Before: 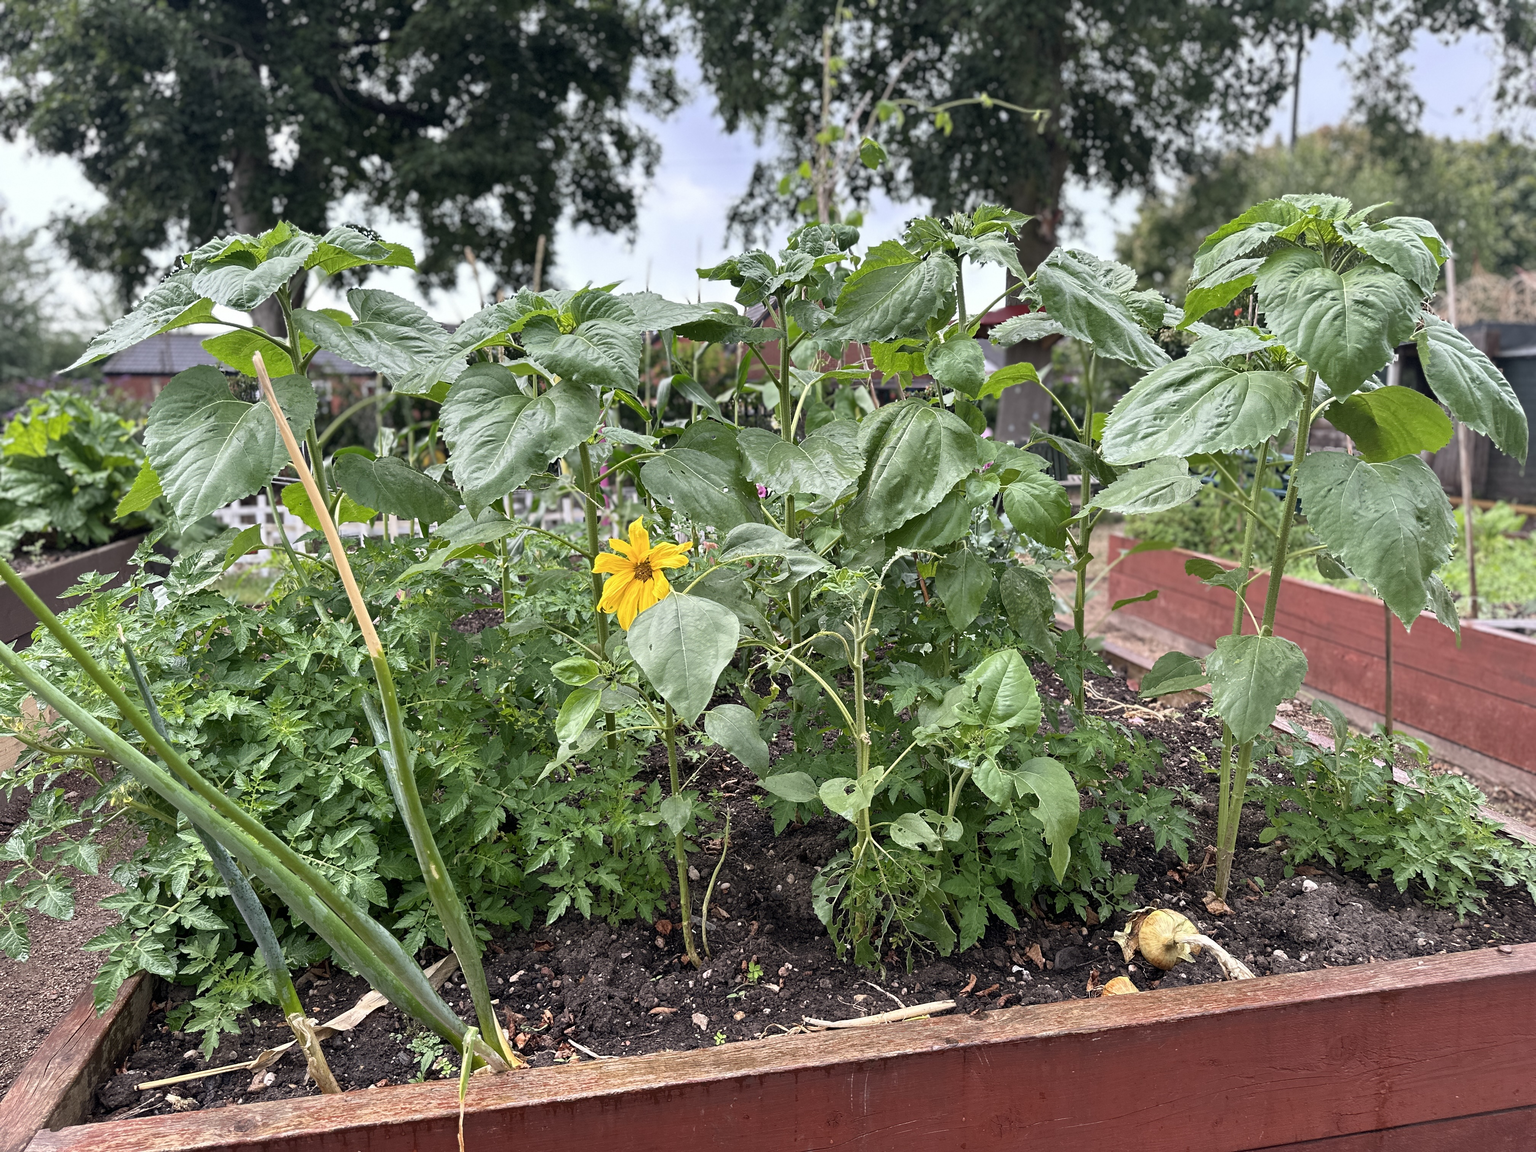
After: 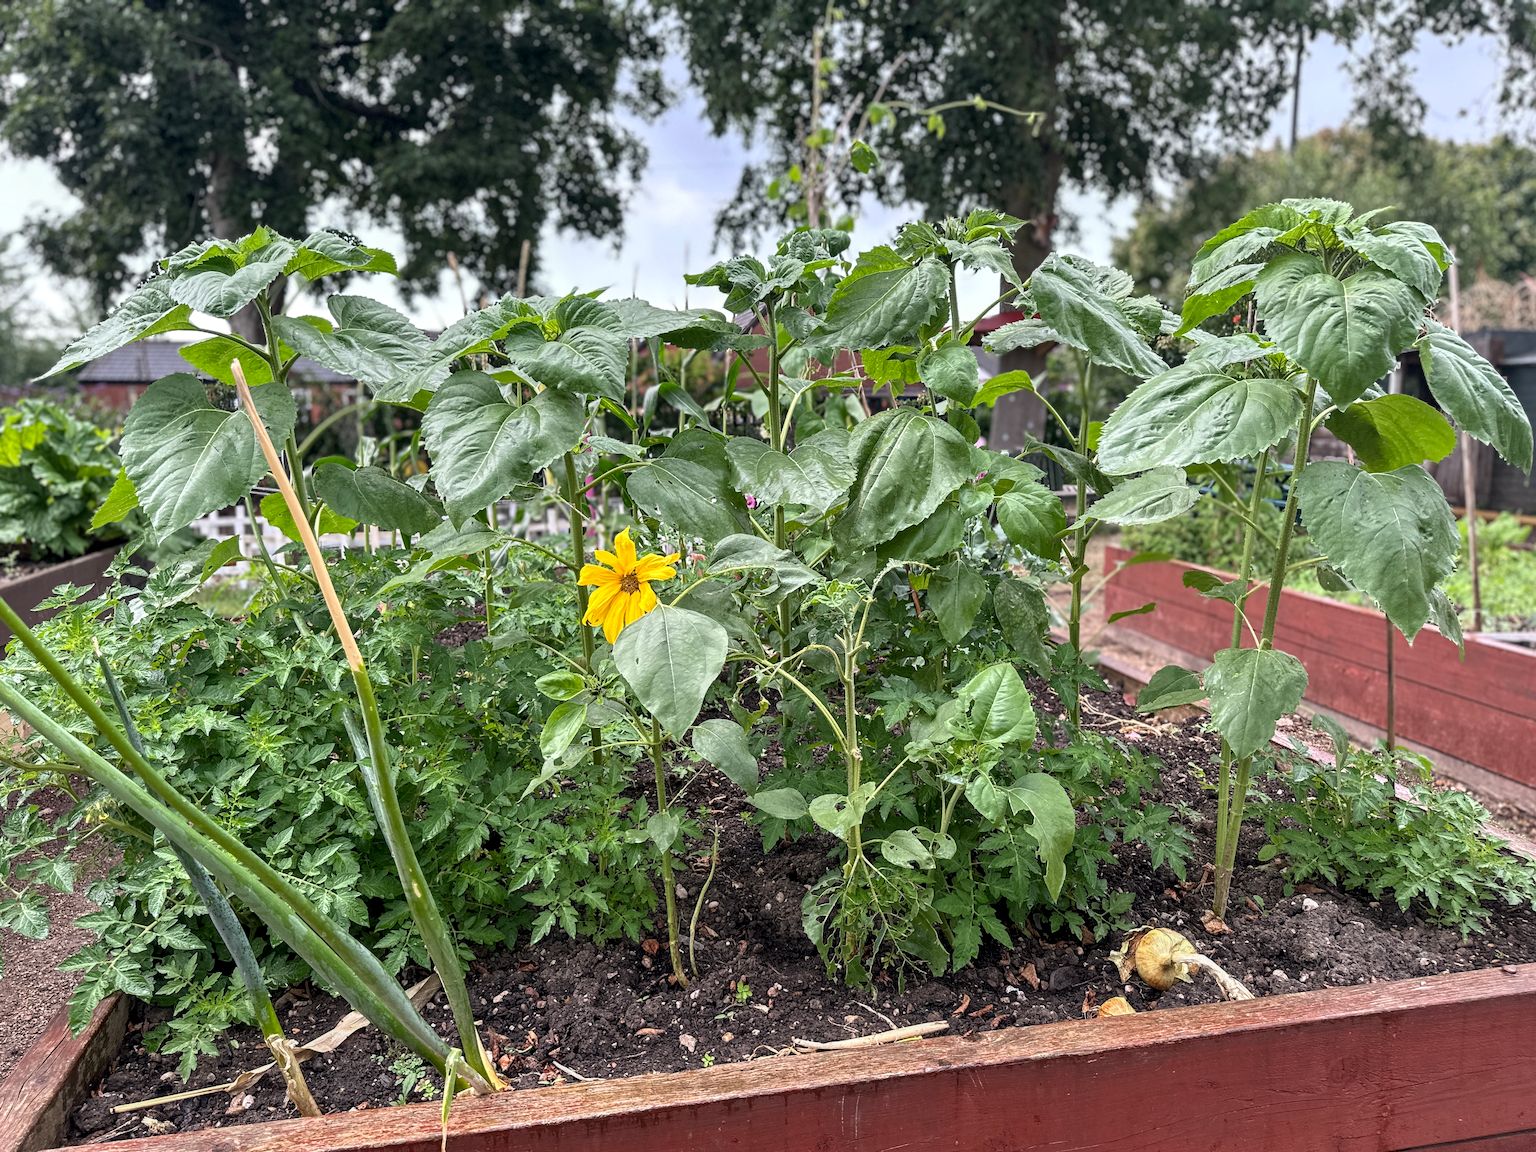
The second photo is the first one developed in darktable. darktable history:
crop: left 1.743%, right 0.268%, bottom 2.011%
local contrast: on, module defaults
